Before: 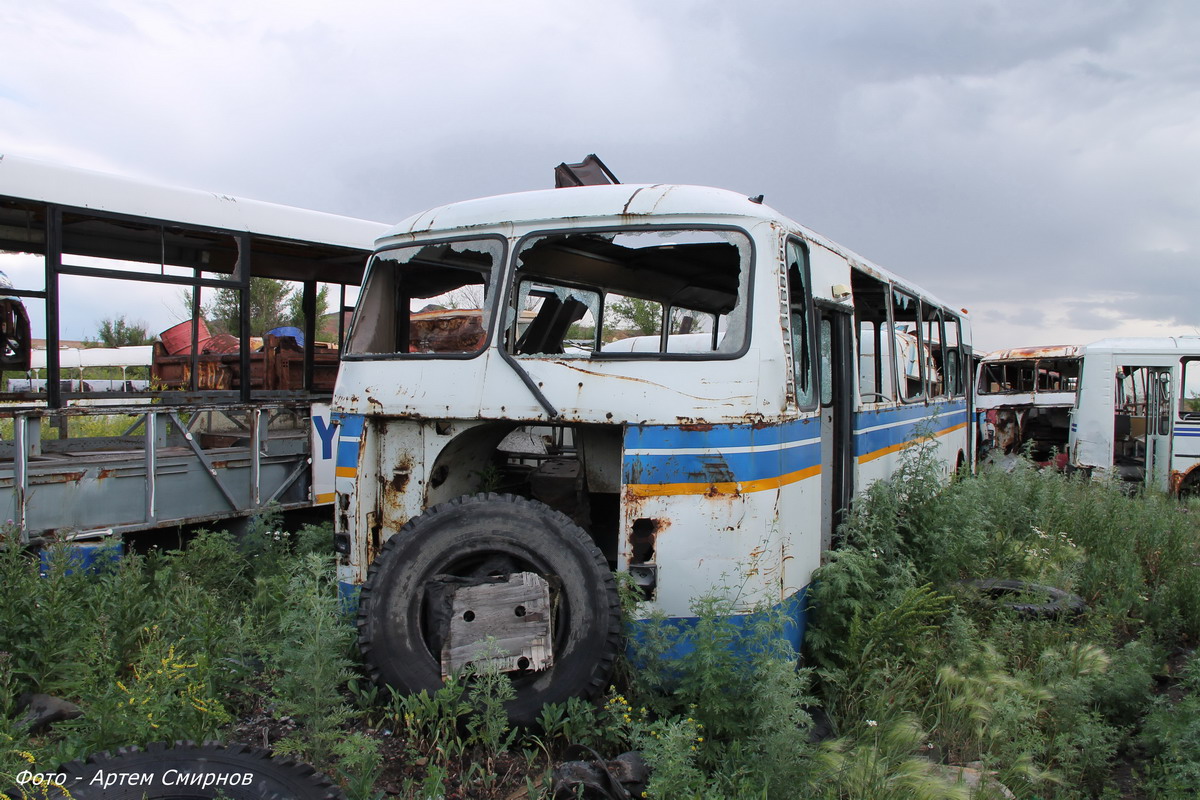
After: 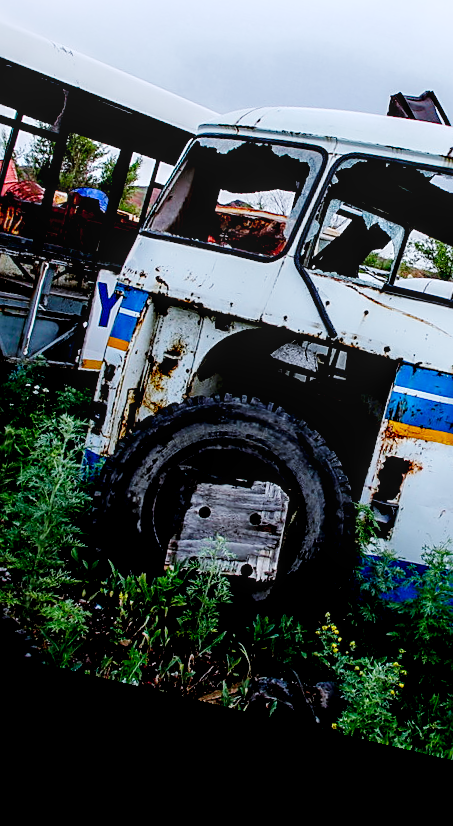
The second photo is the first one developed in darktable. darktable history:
crop and rotate: left 21.77%, top 18.528%, right 44.676%, bottom 2.997%
base curve: curves: ch0 [(0, 0) (0.036, 0.025) (0.121, 0.166) (0.206, 0.329) (0.605, 0.79) (1, 1)], preserve colors none
local contrast: detail 130%
rotate and perspective: rotation 13.27°, automatic cropping off
sharpen: on, module defaults
exposure: black level correction 0.047, exposure 0.013 EV, compensate highlight preservation false
color calibration: x 0.37, y 0.382, temperature 4313.32 K
